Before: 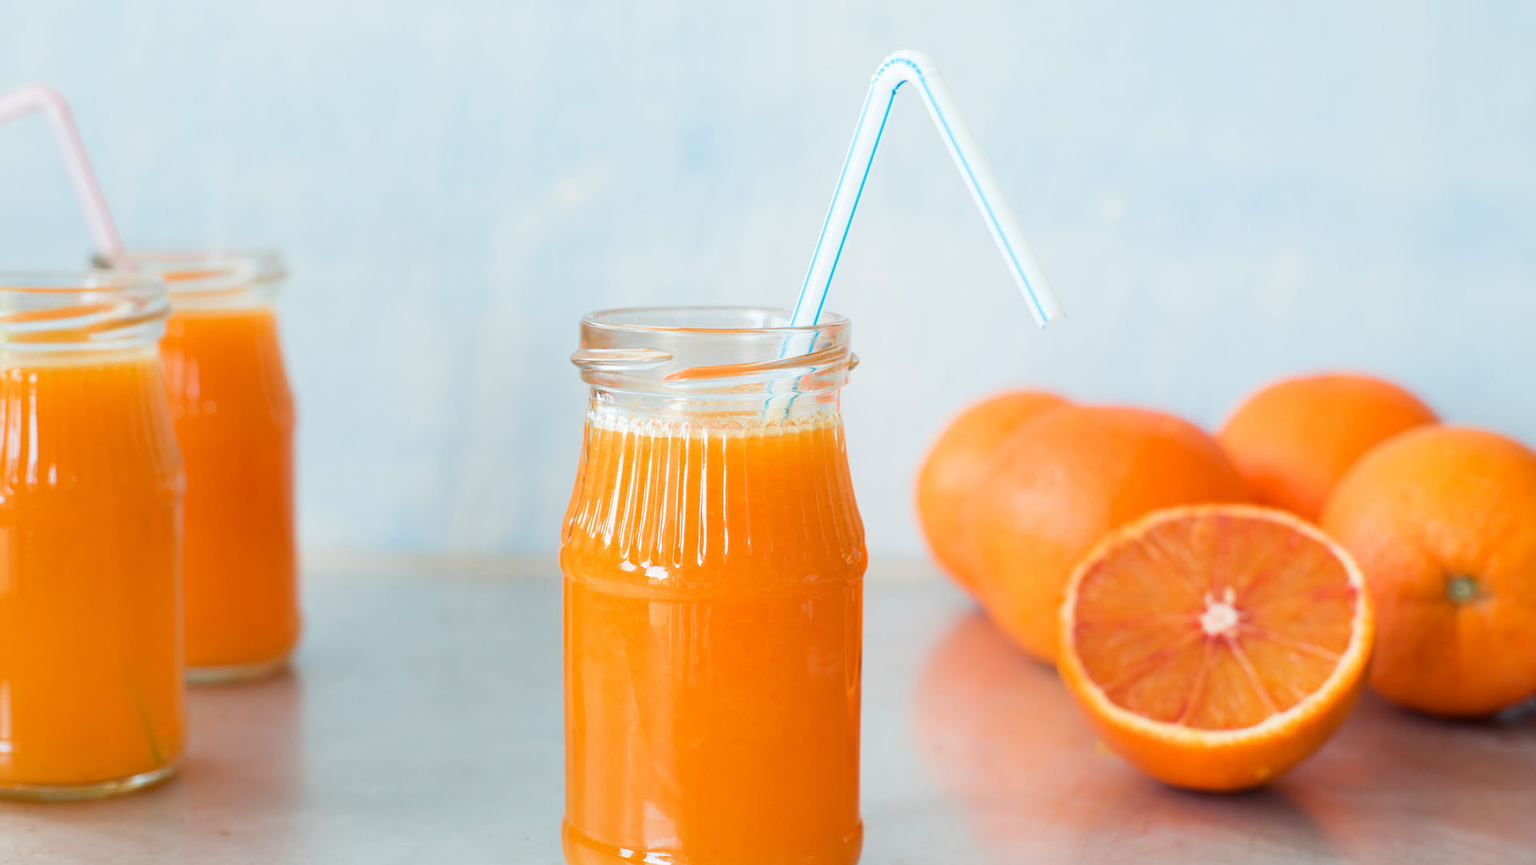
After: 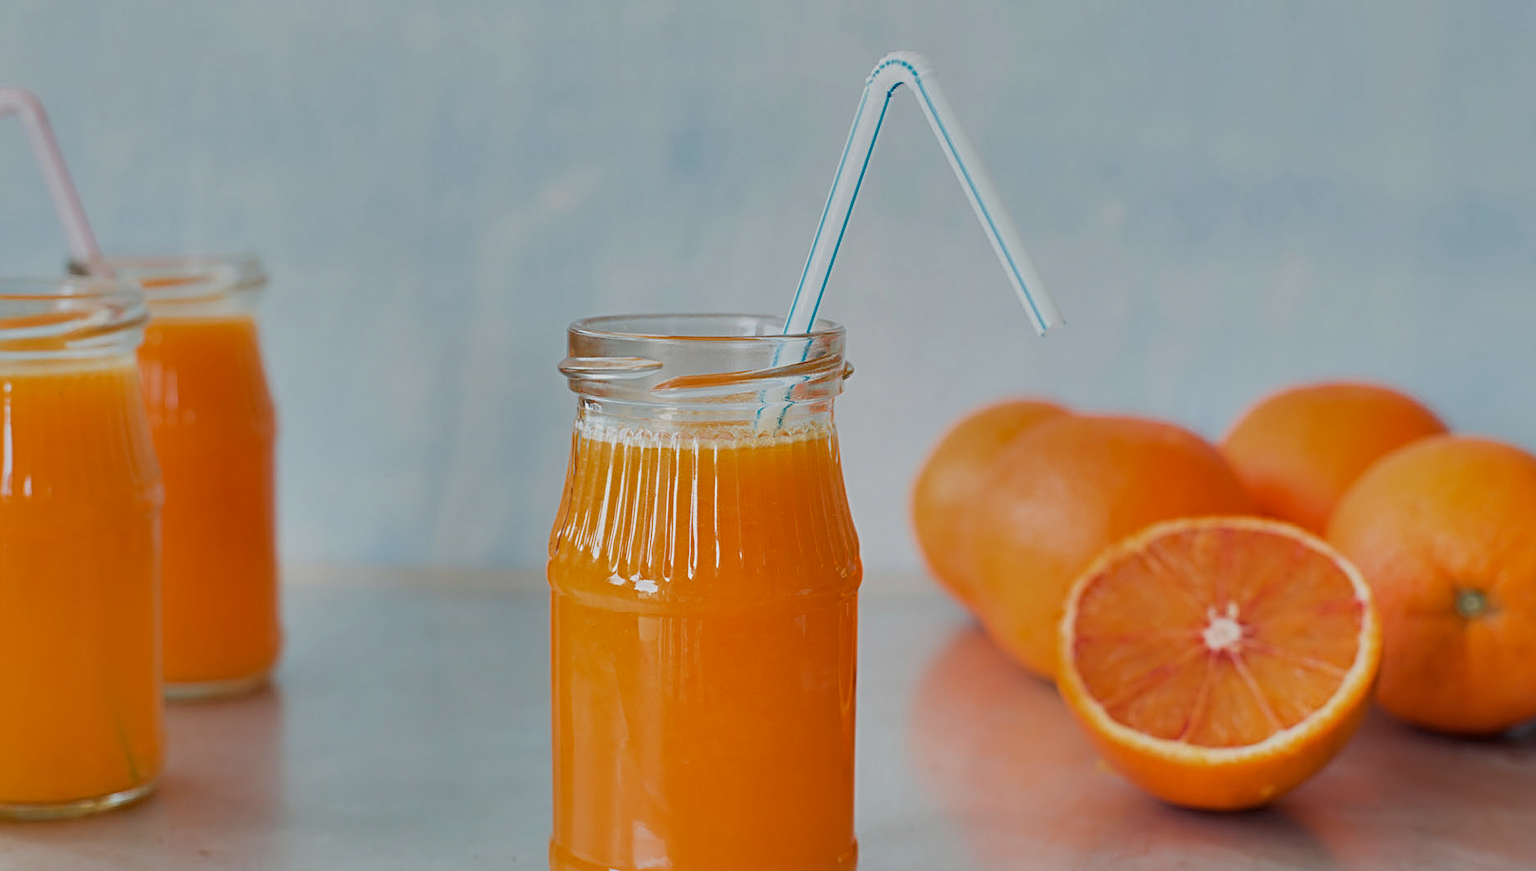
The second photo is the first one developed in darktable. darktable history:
shadows and highlights: radius 118.46, shadows 42.41, highlights -61.93, soften with gaussian
crop and rotate: left 1.69%, right 0.61%, bottom 1.523%
sharpen: radius 3.953
exposure: black level correction 0, exposure 0.697 EV, compensate exposure bias true, compensate highlight preservation false
